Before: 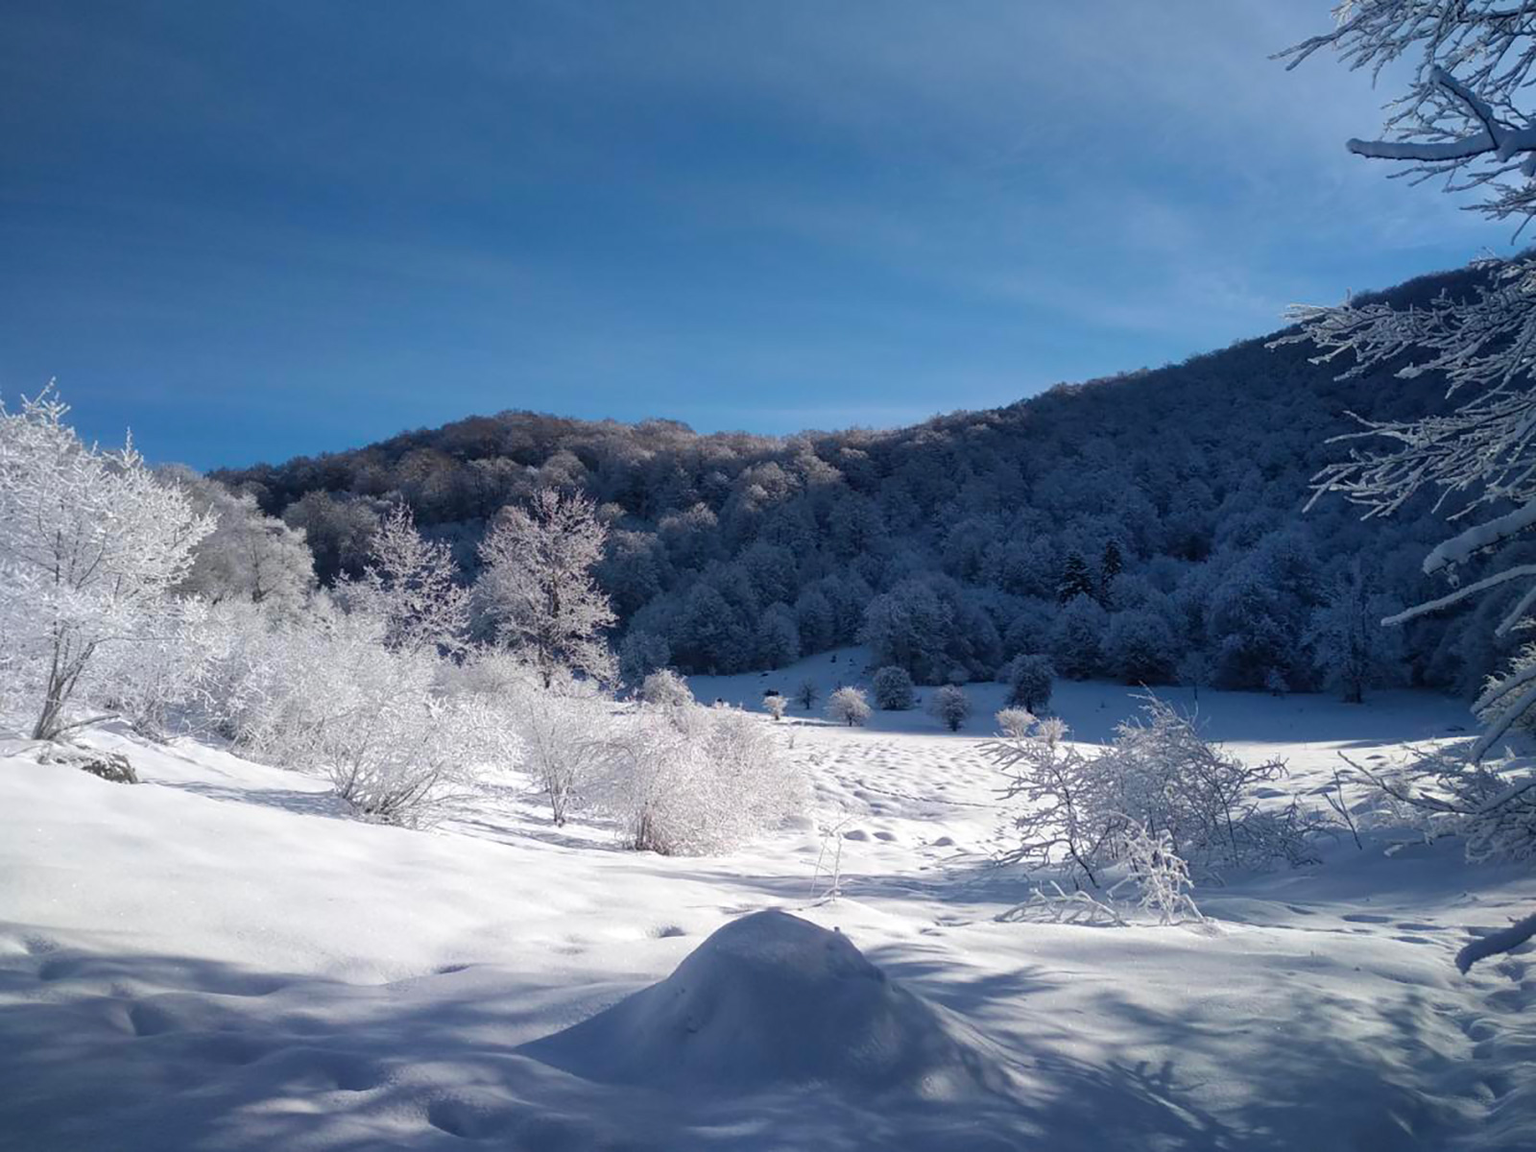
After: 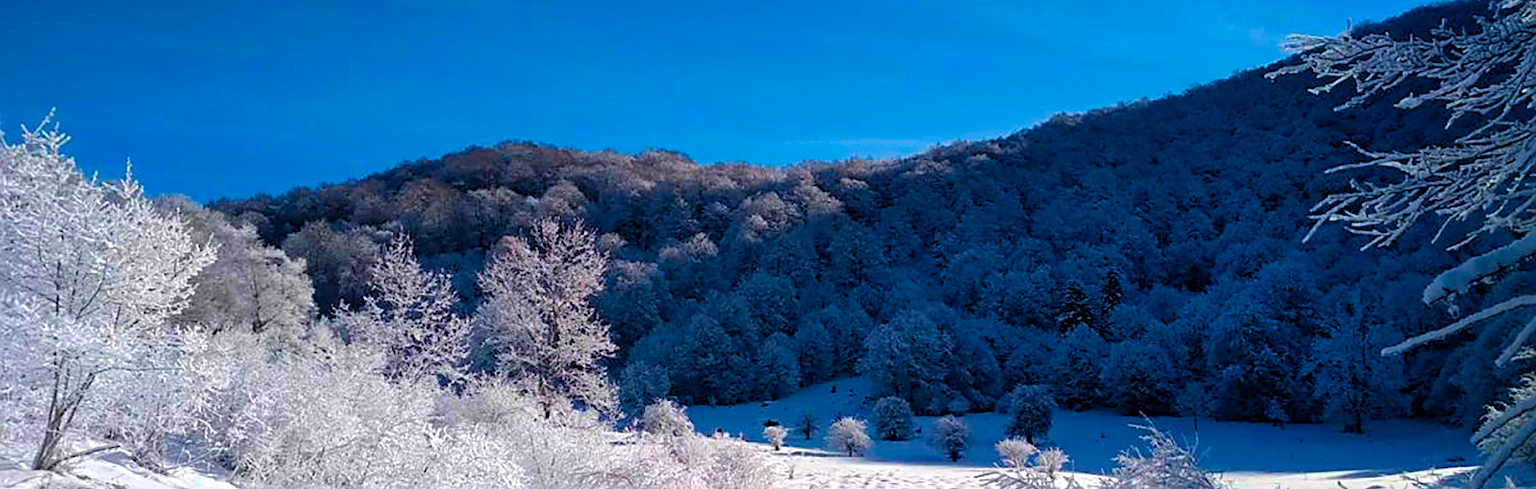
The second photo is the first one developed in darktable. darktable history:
haze removal: compatibility mode true, adaptive false
sharpen: on, module defaults
crop and rotate: top 23.5%, bottom 33.98%
color balance rgb: linear chroma grading › global chroma 14.353%, perceptual saturation grading › global saturation 40.427%, global vibrance 20%
levels: levels [0.016, 0.492, 0.969]
